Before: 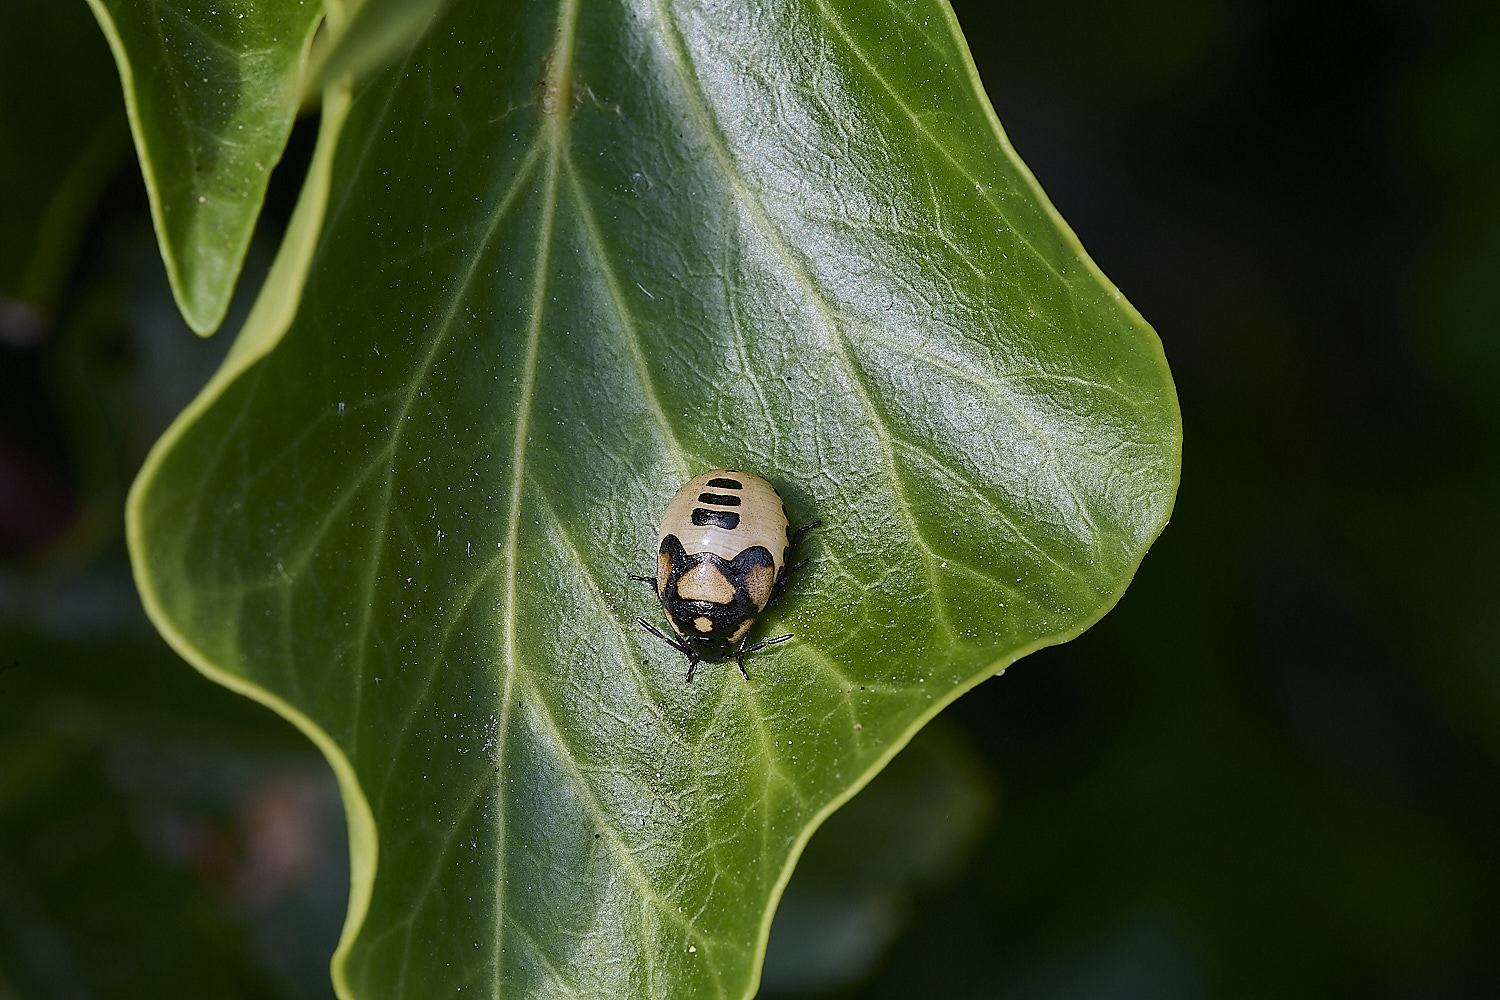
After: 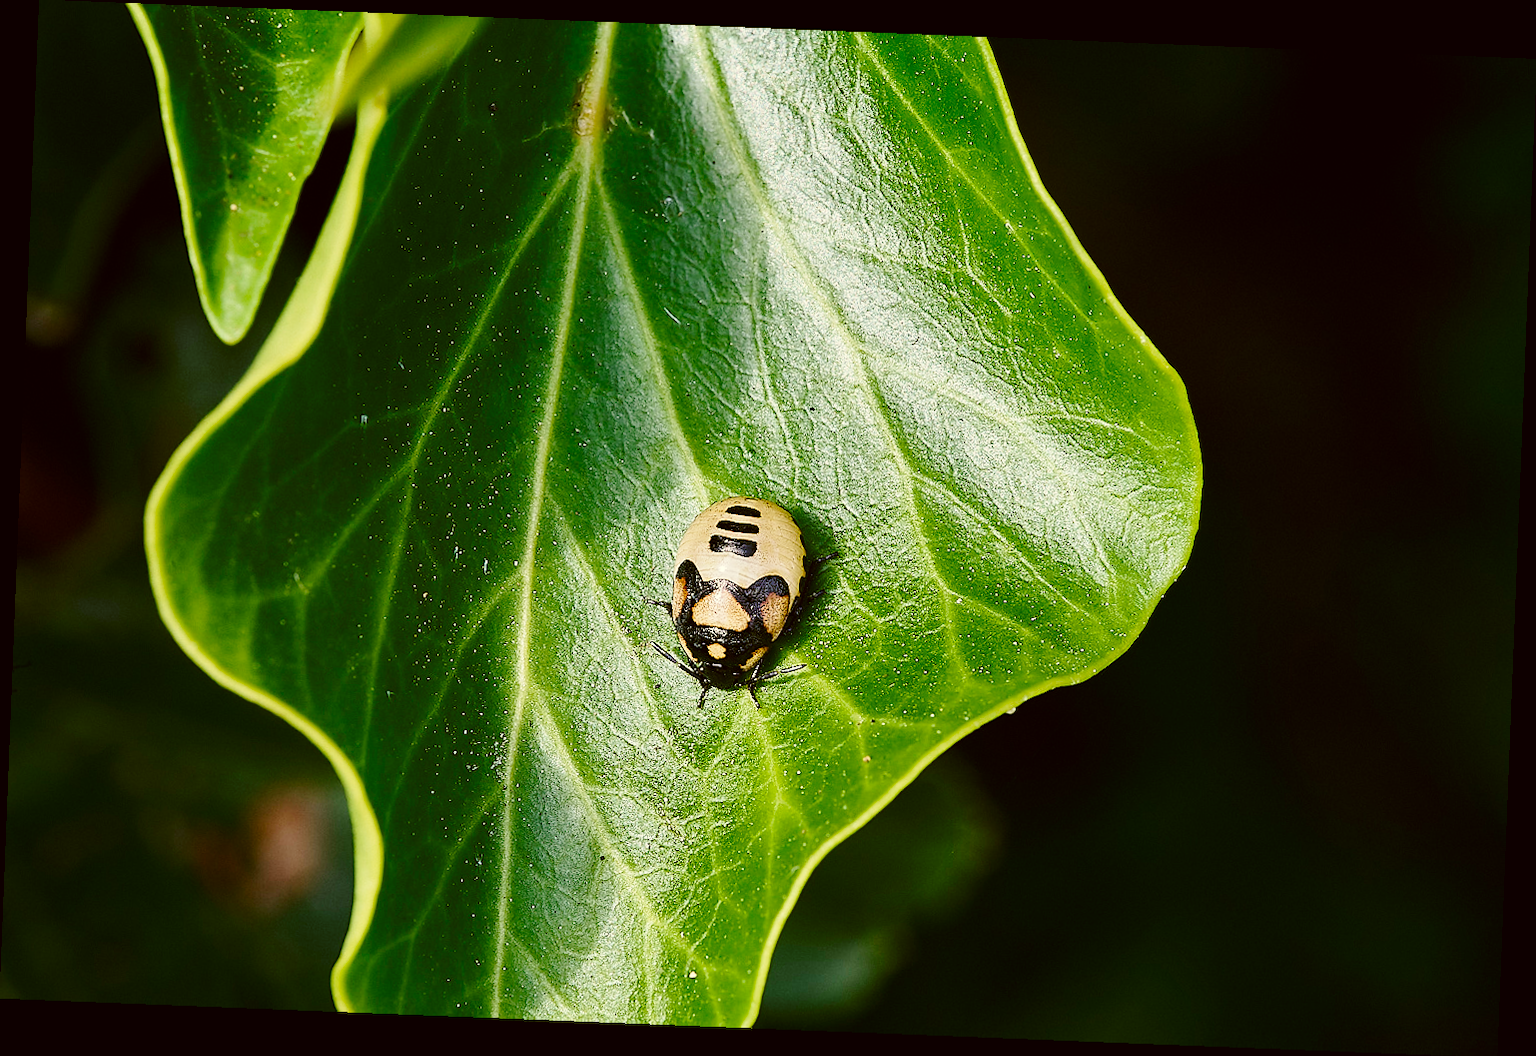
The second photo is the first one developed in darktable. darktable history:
color correction: highlights a* -1.43, highlights b* 10.12, shadows a* 0.395, shadows b* 19.35
rotate and perspective: rotation 2.27°, automatic cropping off
base curve: curves: ch0 [(0, 0) (0.028, 0.03) (0.121, 0.232) (0.46, 0.748) (0.859, 0.968) (1, 1)], preserve colors none
